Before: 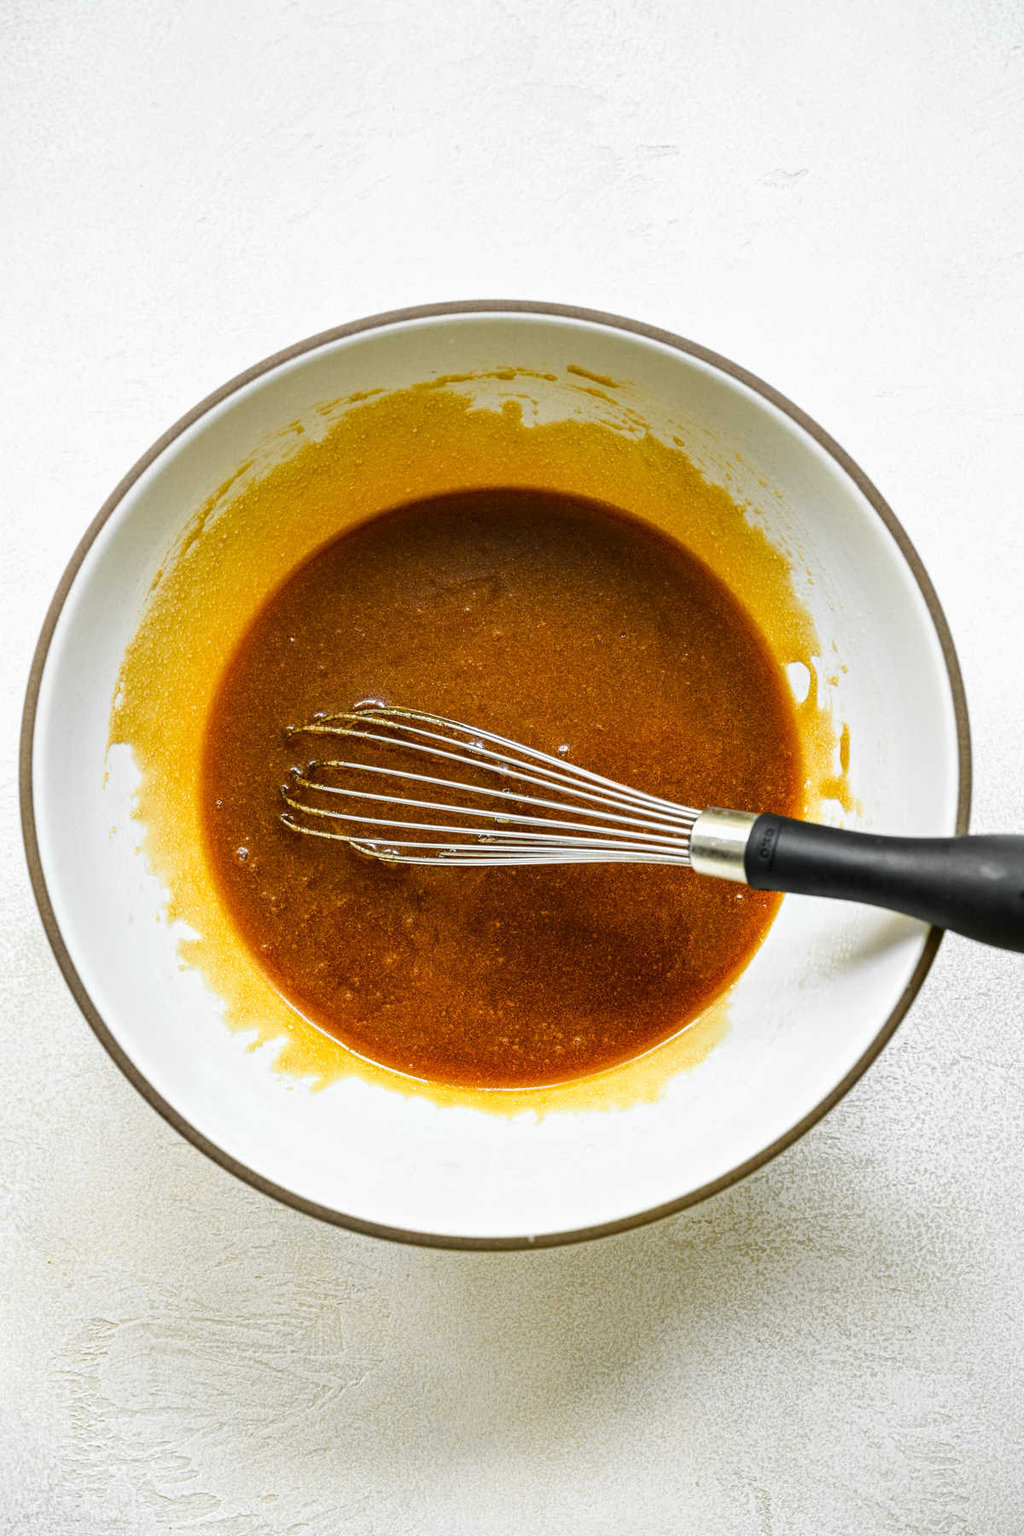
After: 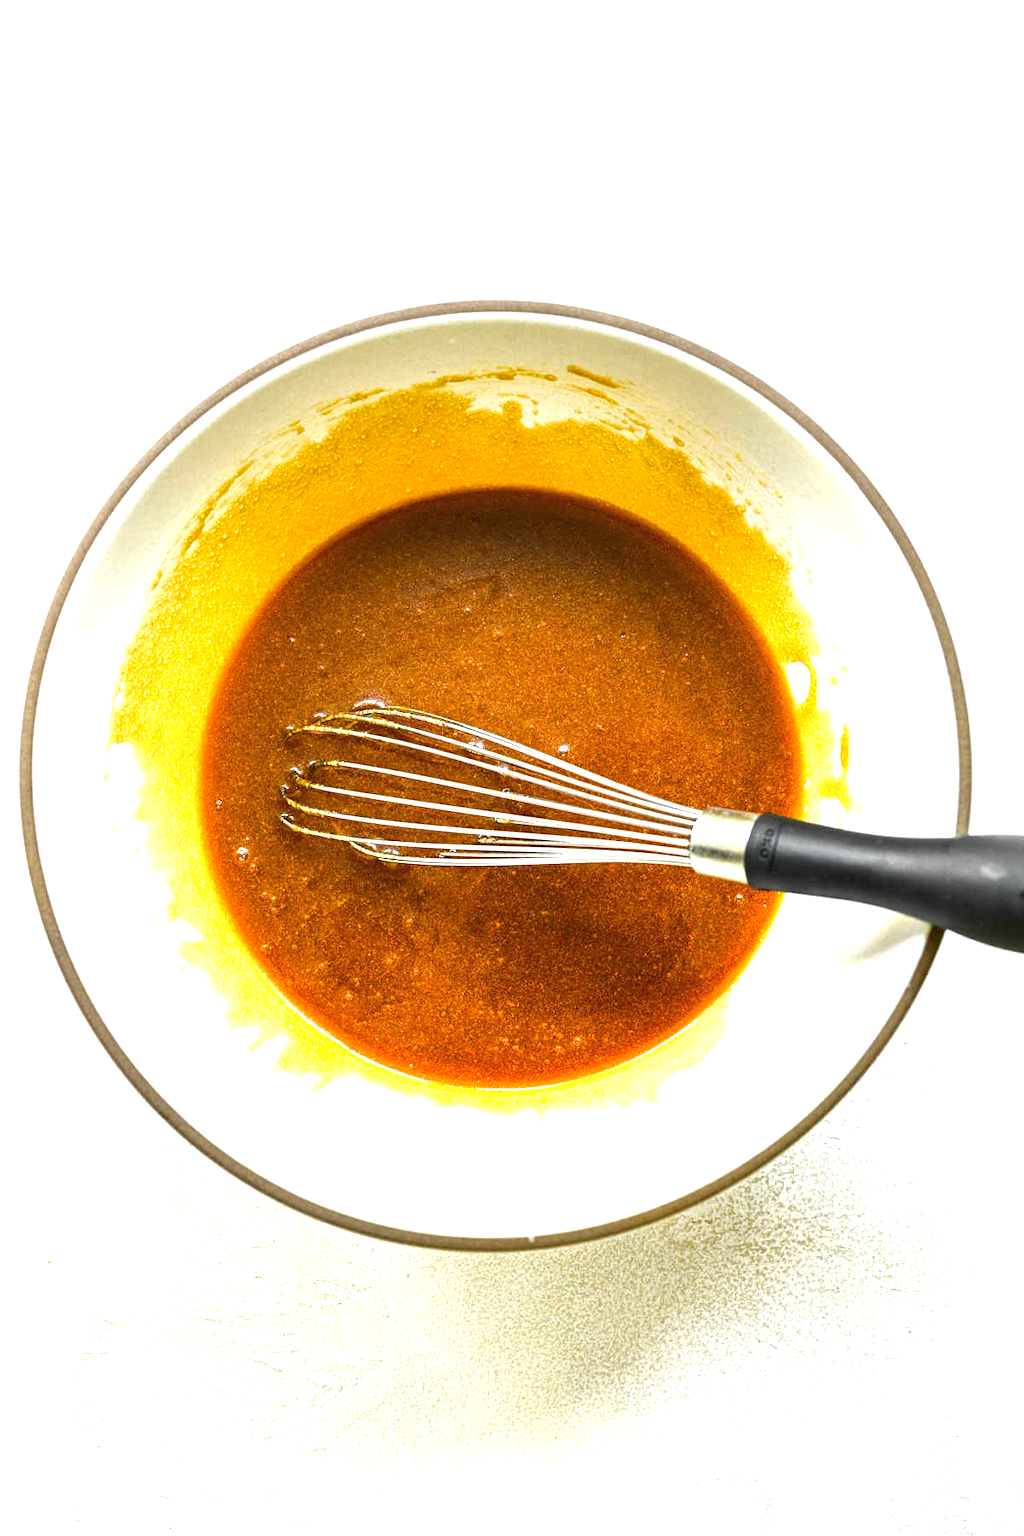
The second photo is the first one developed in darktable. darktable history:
exposure: exposure 1.092 EV, compensate highlight preservation false
shadows and highlights: shadows 25.08, highlights -25.32, highlights color adjustment 39.04%
